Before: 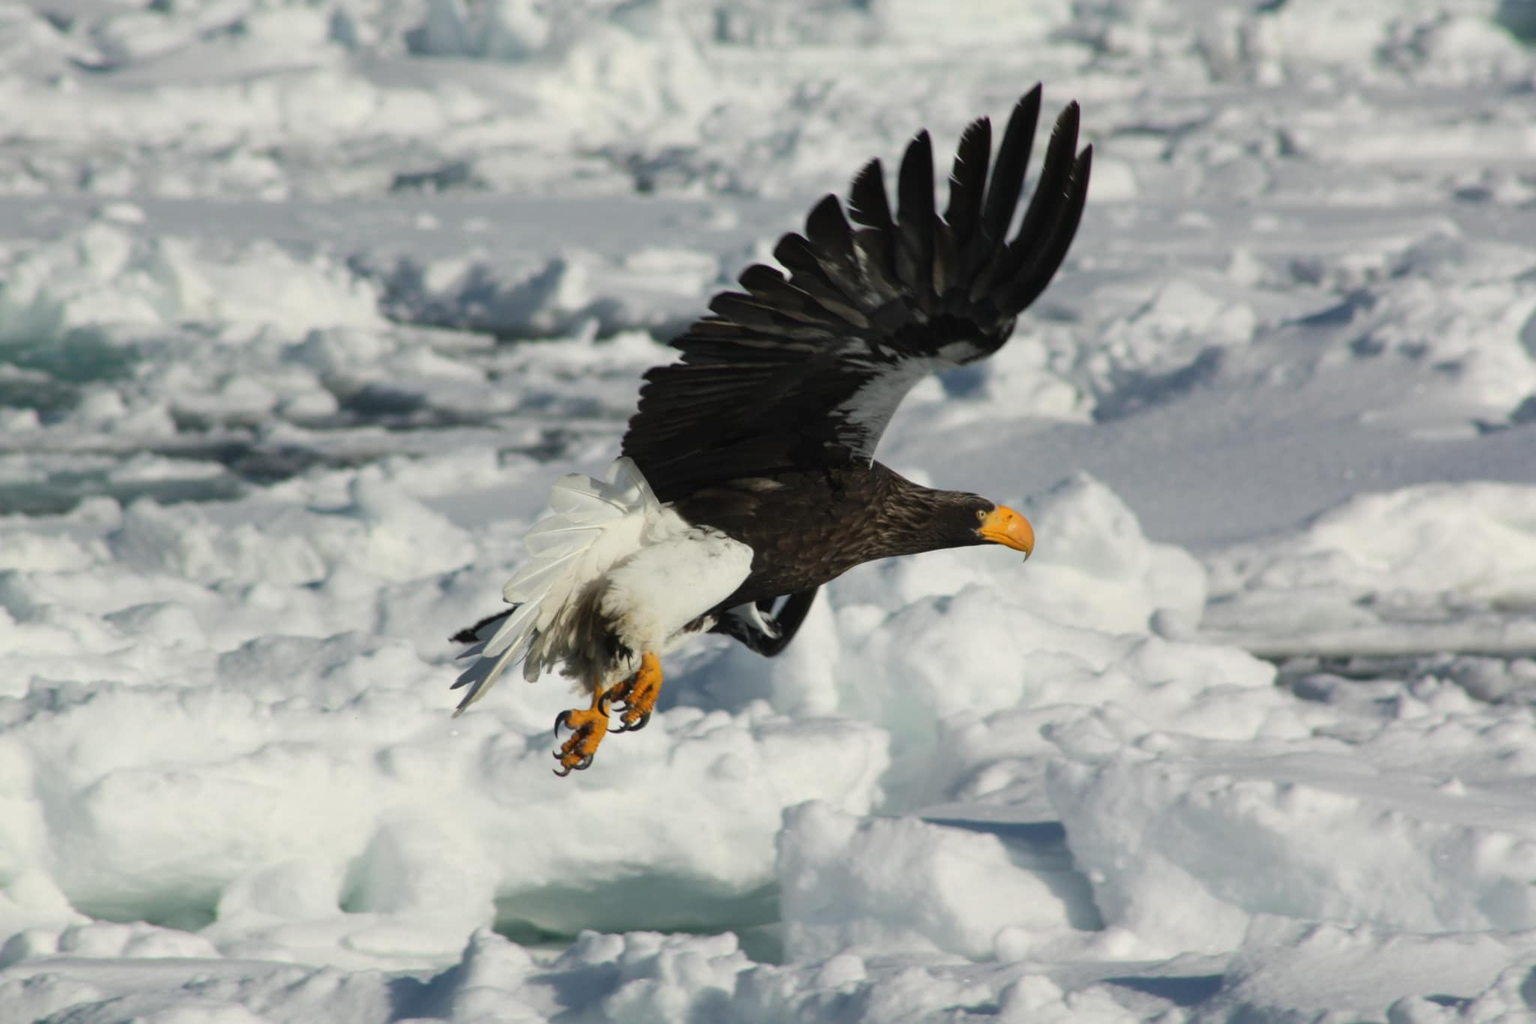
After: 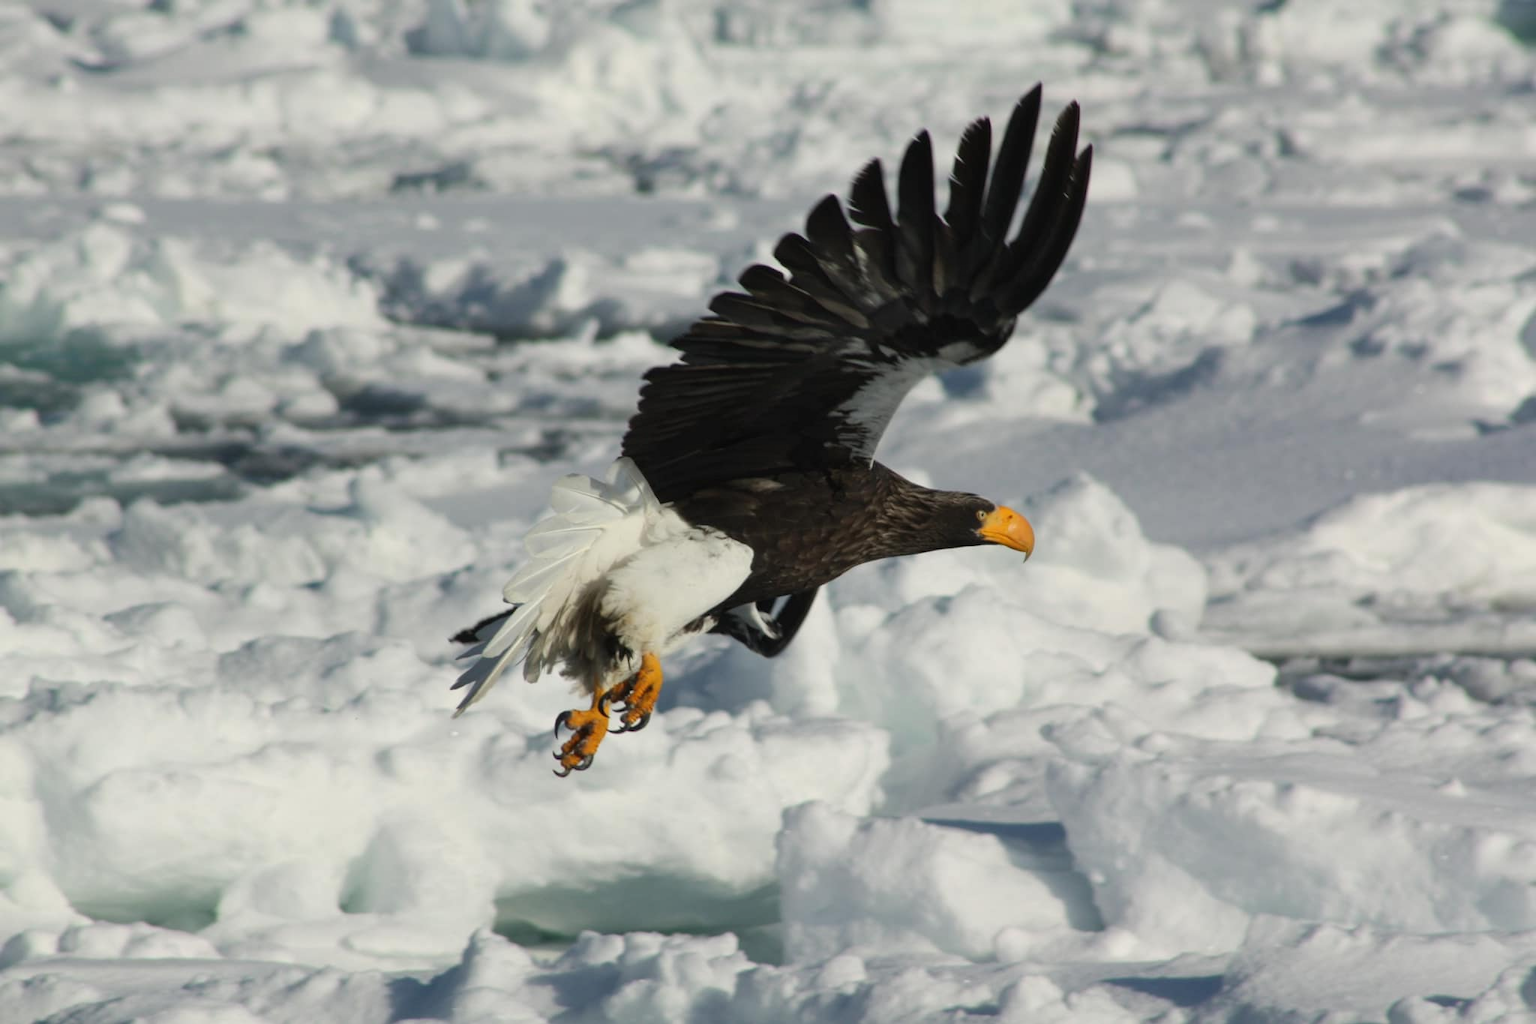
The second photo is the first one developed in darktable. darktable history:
exposure: exposure -0.046 EV, compensate exposure bias true, compensate highlight preservation false
